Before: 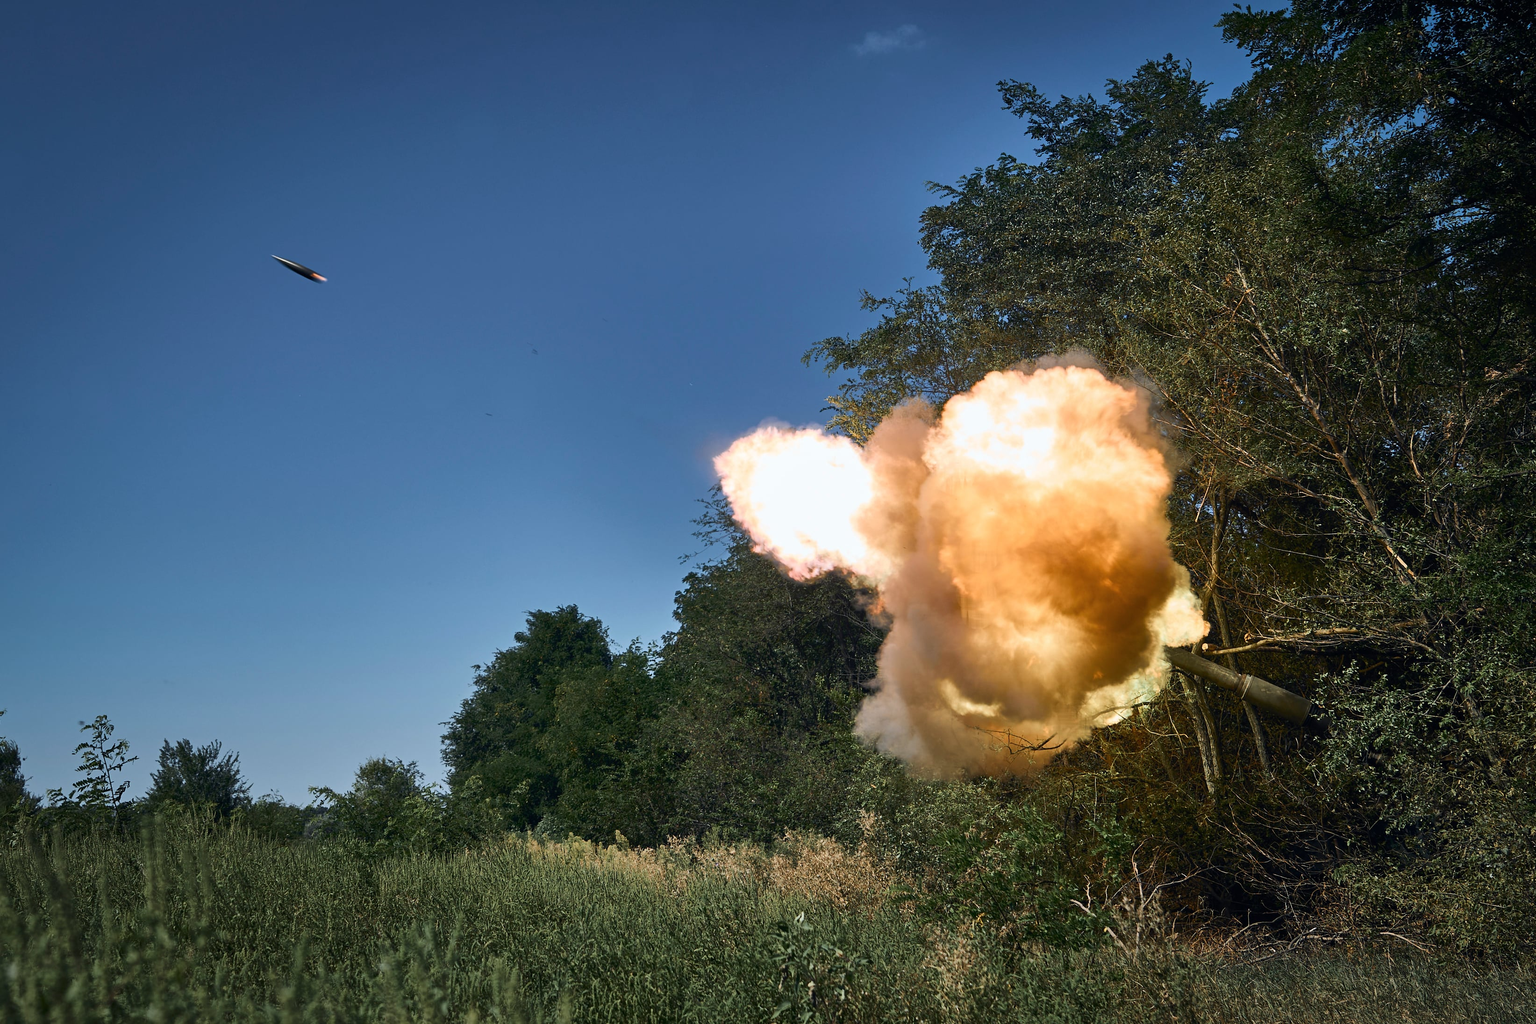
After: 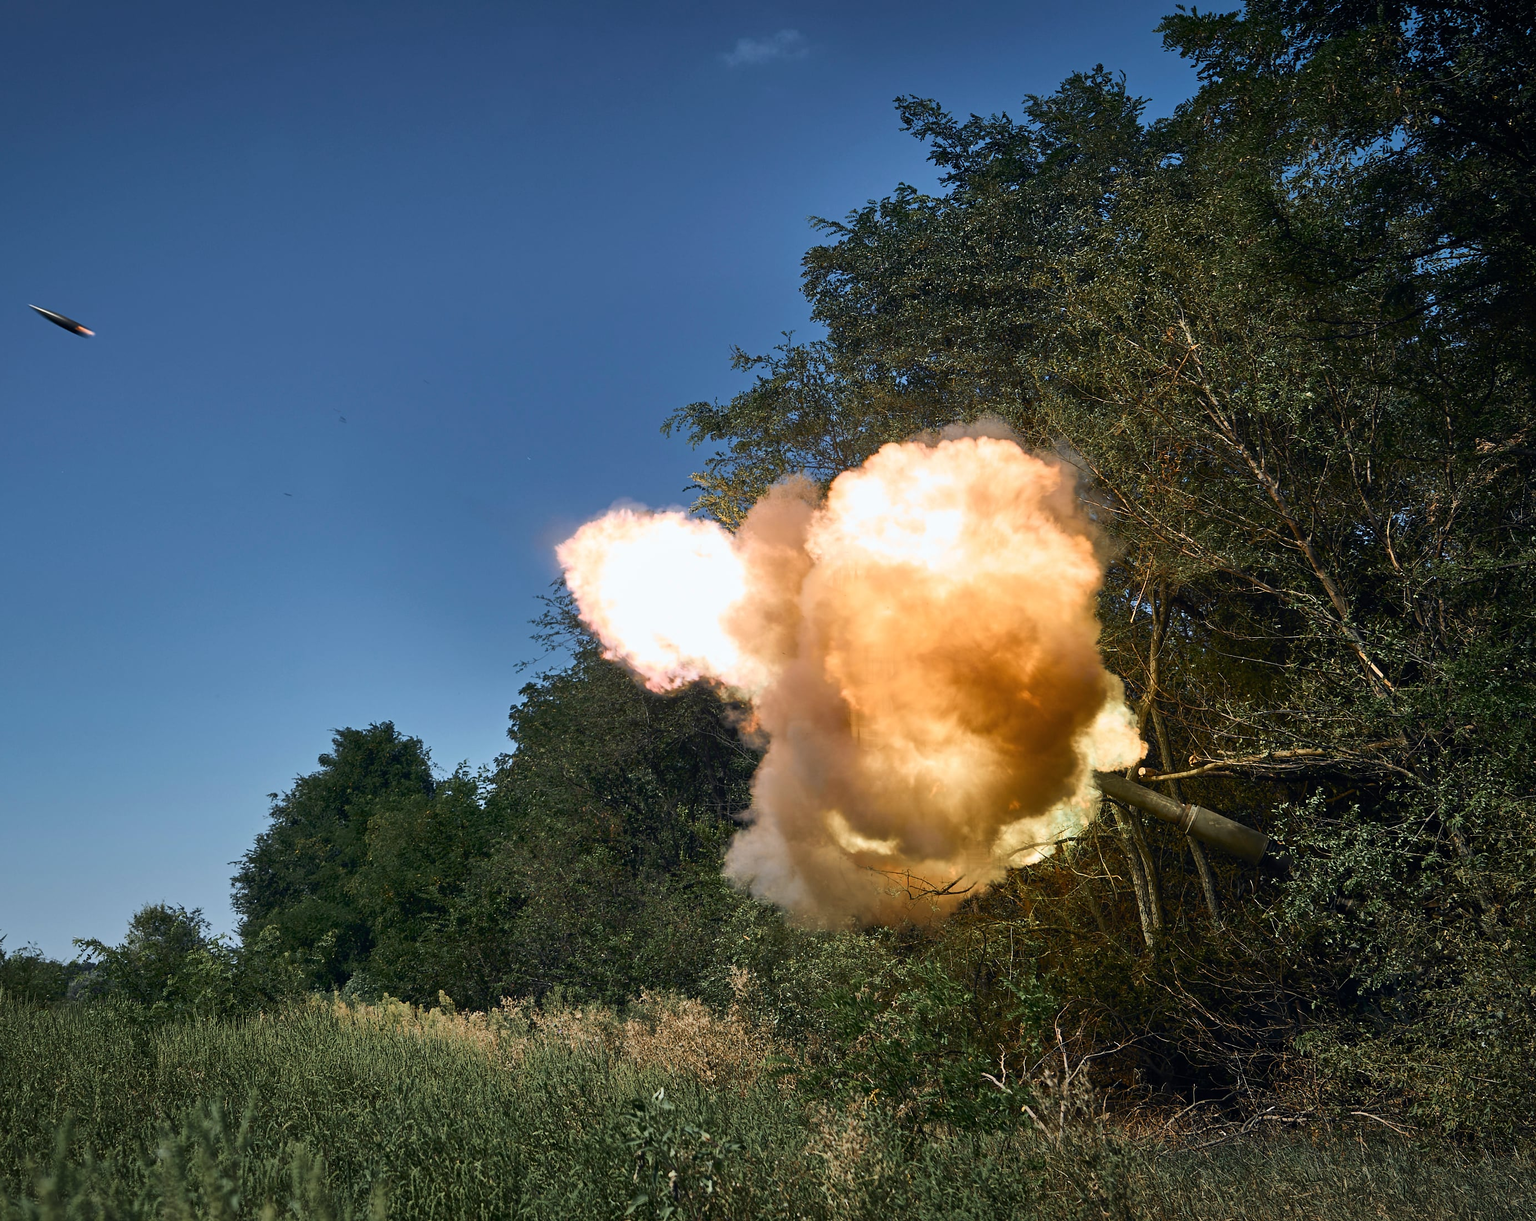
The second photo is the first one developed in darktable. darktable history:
crop: left 16.145%
